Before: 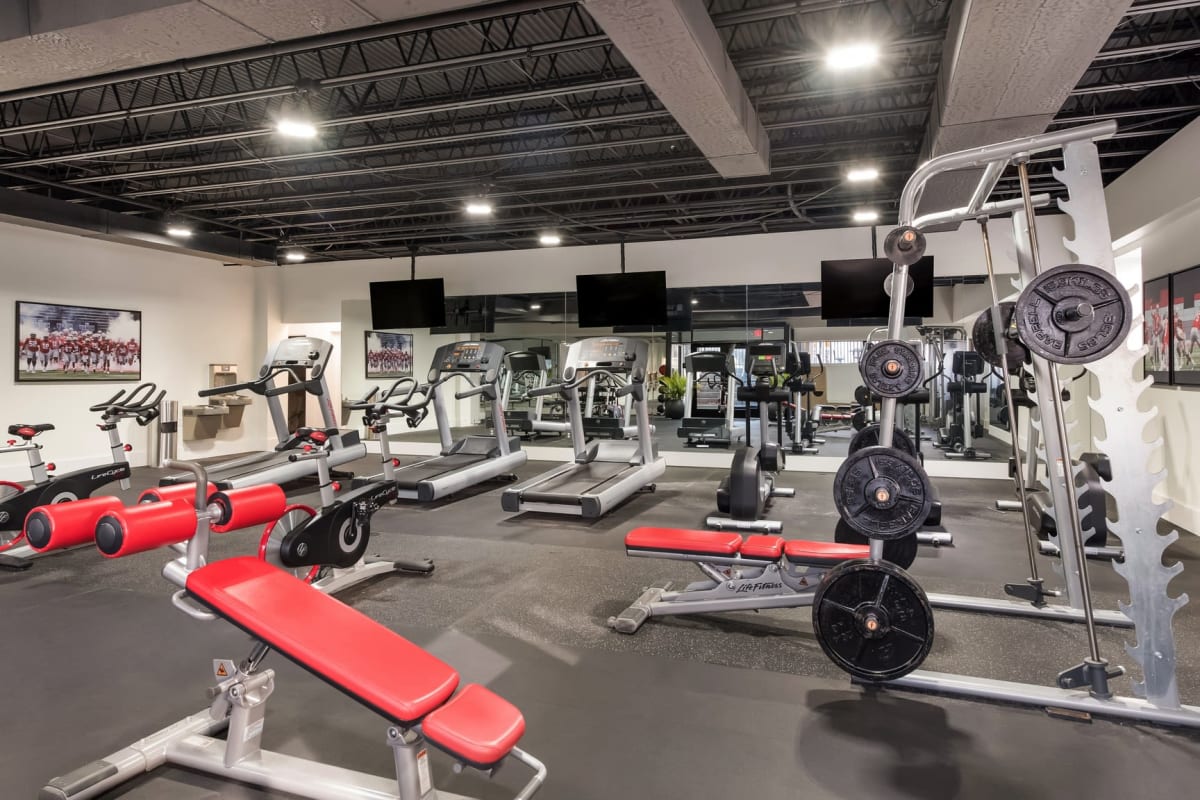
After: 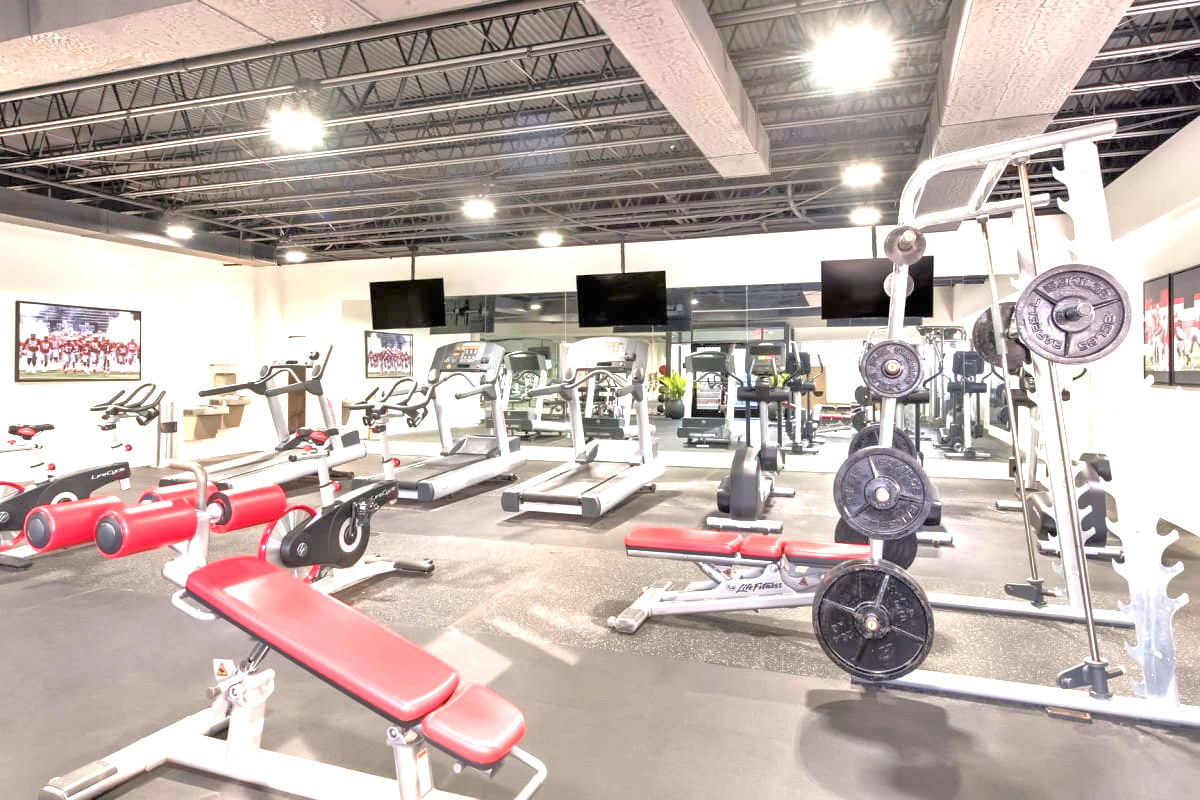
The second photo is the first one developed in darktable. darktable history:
tone equalizer: -7 EV 0.15 EV, -6 EV 0.6 EV, -5 EV 1.15 EV, -4 EV 1.33 EV, -3 EV 1.15 EV, -2 EV 0.6 EV, -1 EV 0.15 EV, mask exposure compensation -0.5 EV
exposure: black level correction 0, exposure 1.7 EV, compensate exposure bias true, compensate highlight preservation false
